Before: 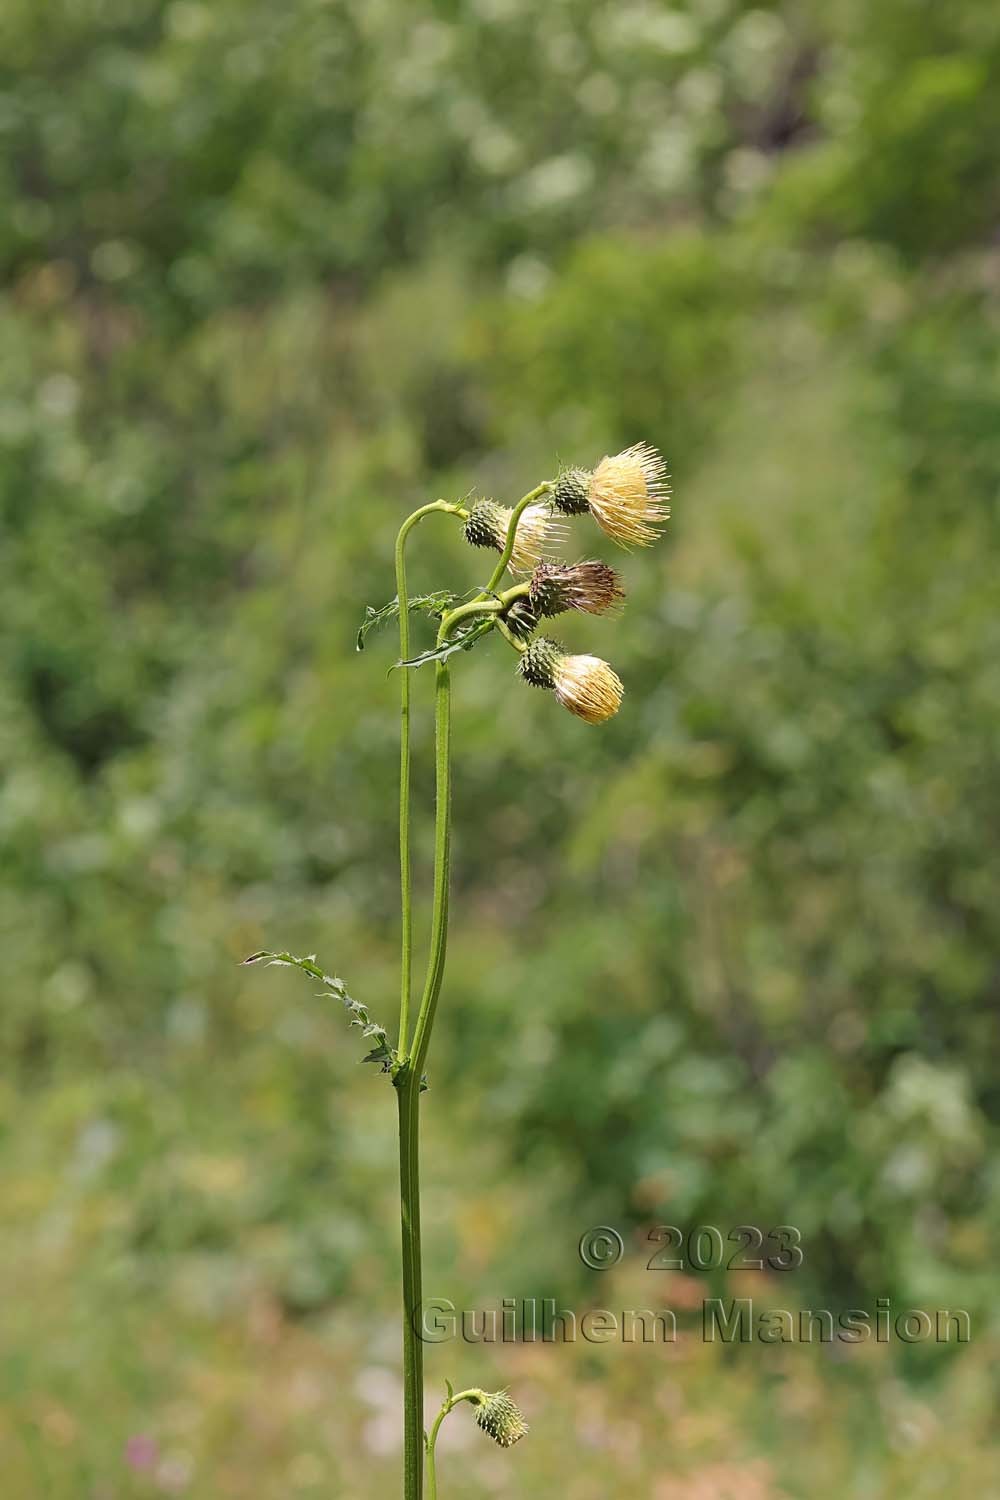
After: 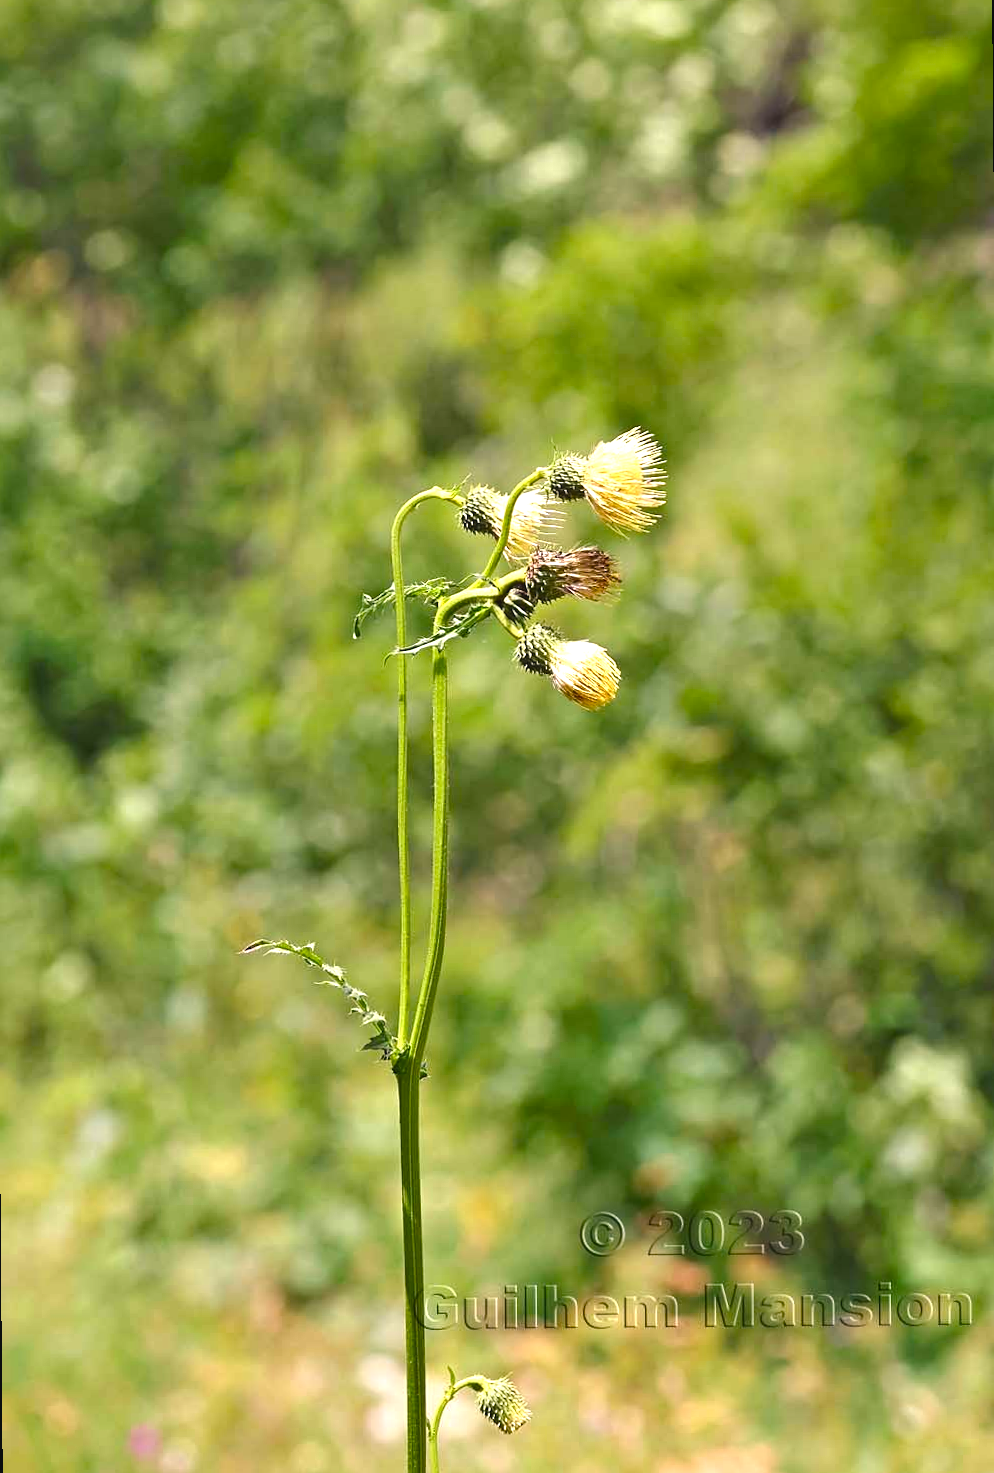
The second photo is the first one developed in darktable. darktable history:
rotate and perspective: rotation -0.45°, automatic cropping original format, crop left 0.008, crop right 0.992, crop top 0.012, crop bottom 0.988
white balance: emerald 1
color balance rgb: shadows lift › chroma 1%, shadows lift › hue 217.2°, power › hue 310.8°, highlights gain › chroma 1%, highlights gain › hue 54°, global offset › luminance 0.5%, global offset › hue 171.6°, perceptual saturation grading › global saturation 14.09%, perceptual saturation grading › highlights -25%, perceptual saturation grading › shadows 30%, perceptual brilliance grading › highlights 13.42%, perceptual brilliance grading › mid-tones 8.05%, perceptual brilliance grading › shadows -17.45%, global vibrance 25%
exposure: black level correction 0, exposure 0.5 EV, compensate exposure bias true, compensate highlight preservation false
